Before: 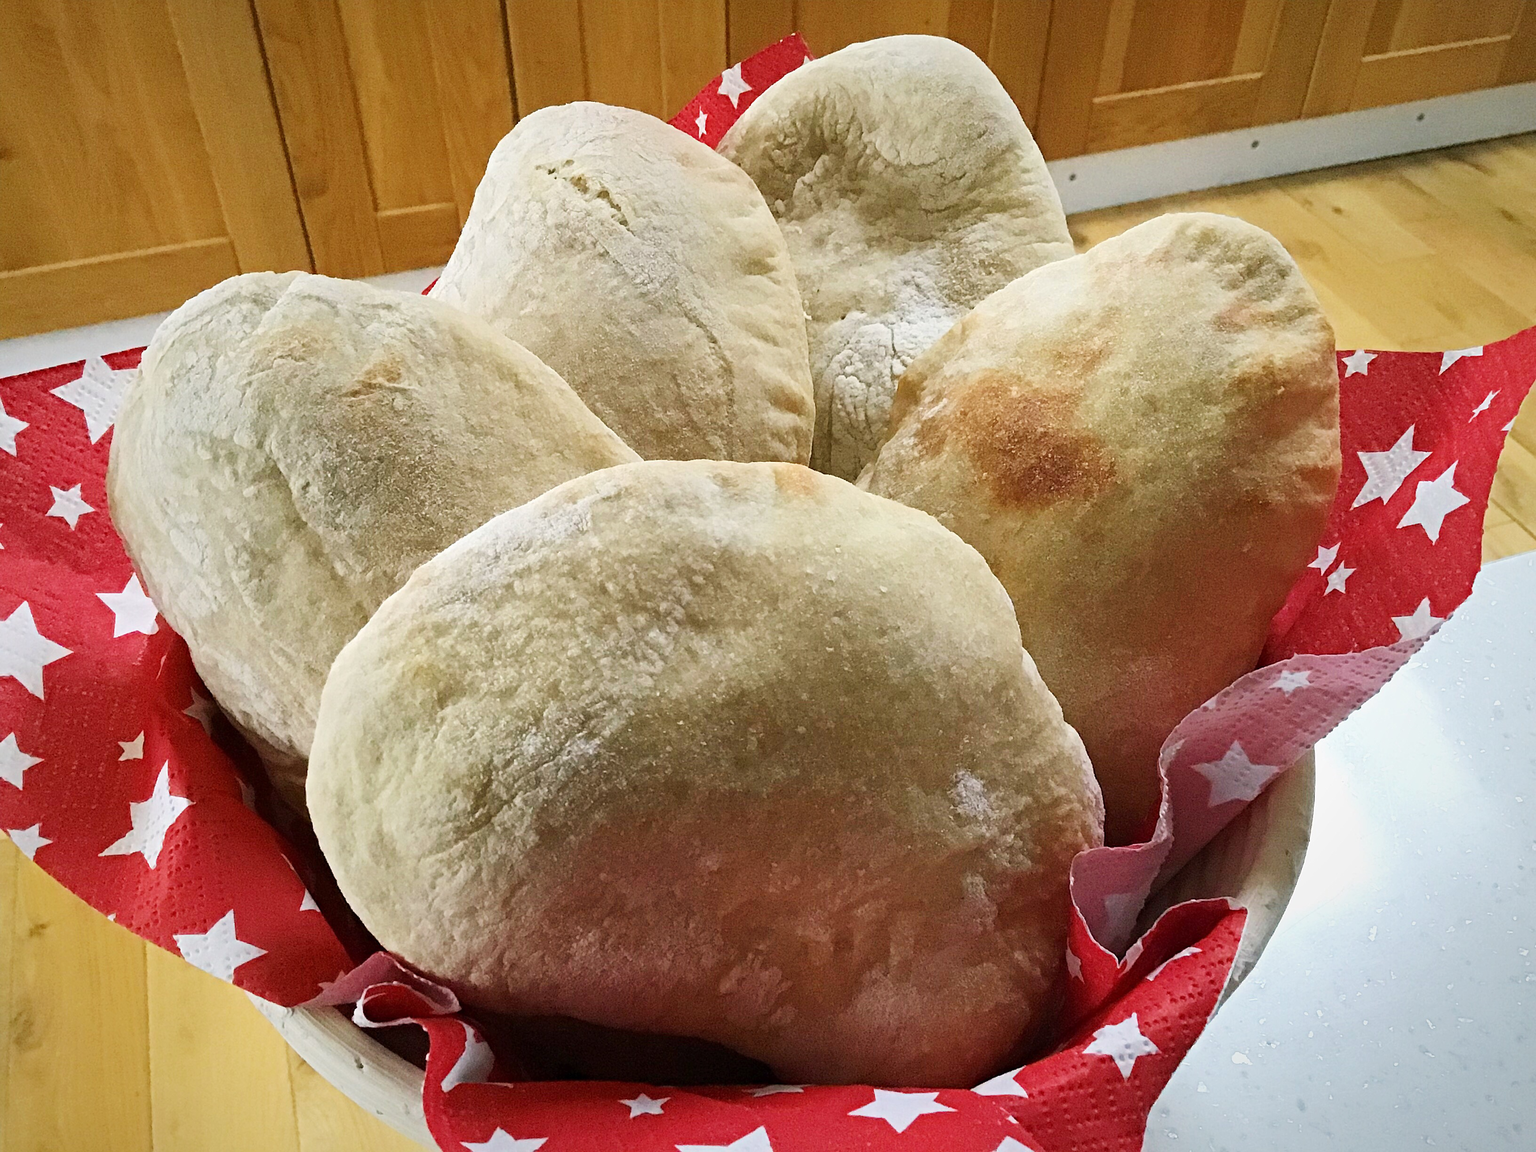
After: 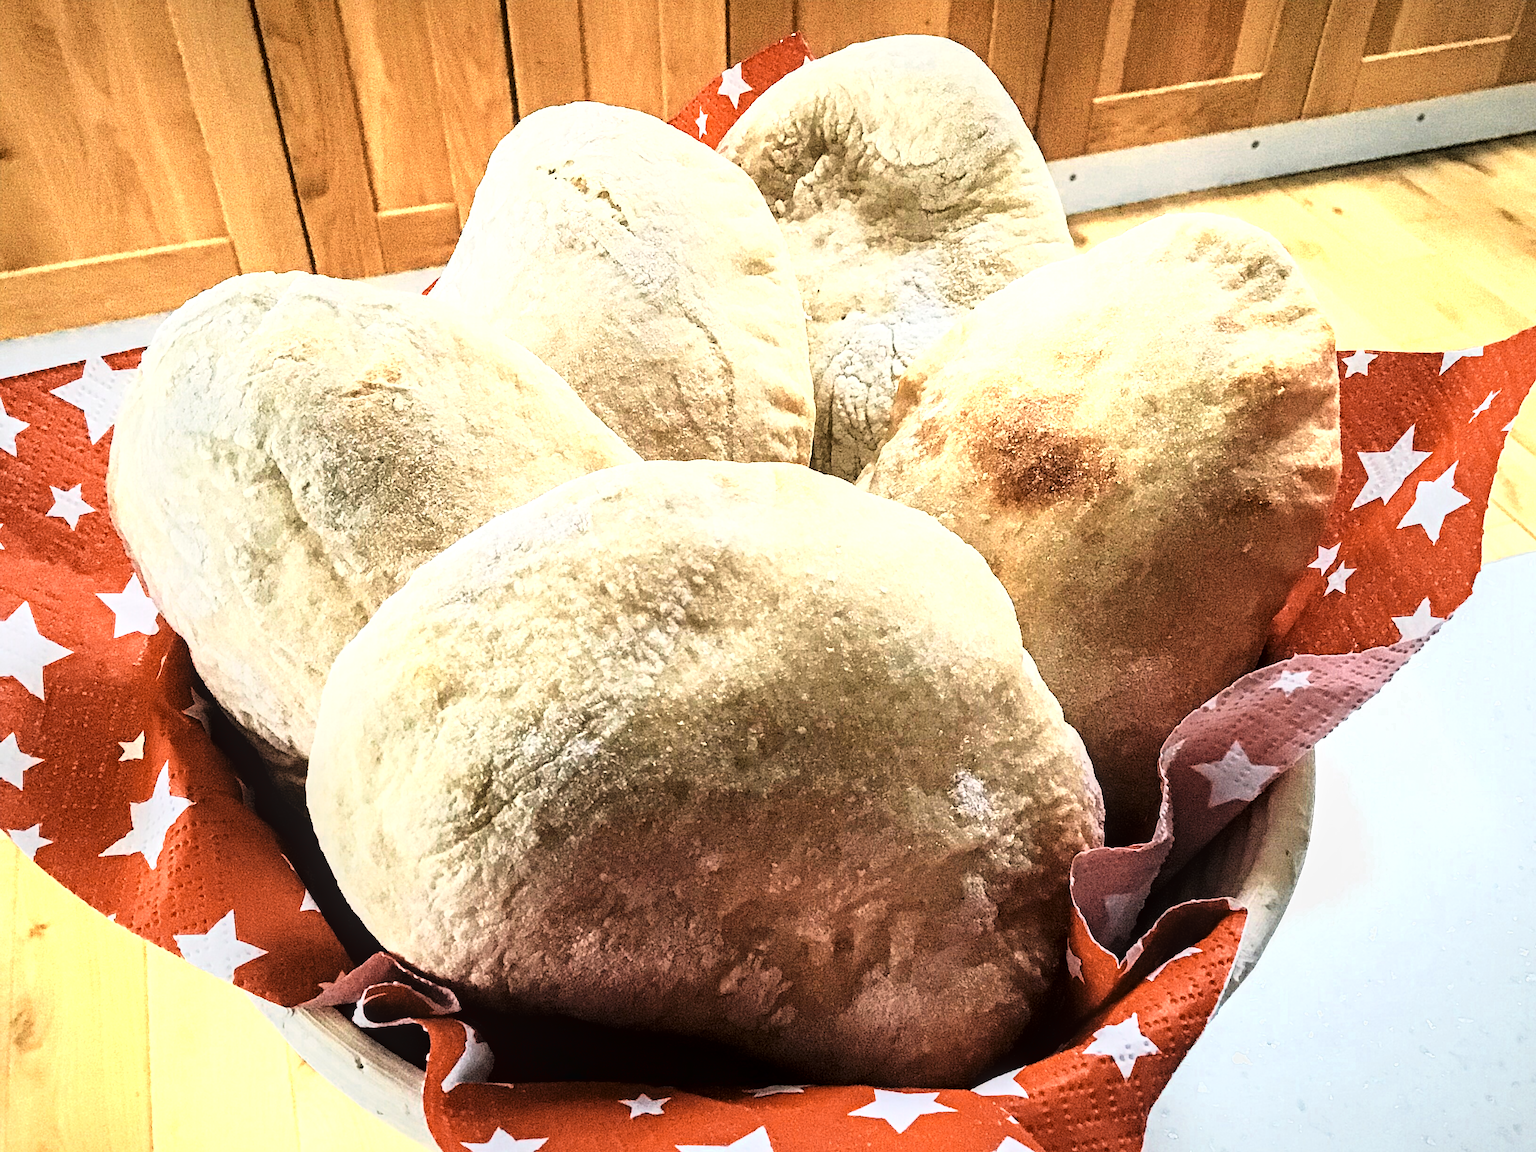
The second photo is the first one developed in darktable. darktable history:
color zones: curves: ch0 [(0.018, 0.548) (0.197, 0.654) (0.425, 0.447) (0.605, 0.658) (0.732, 0.579)]; ch1 [(0.105, 0.531) (0.224, 0.531) (0.386, 0.39) (0.618, 0.456) (0.732, 0.456) (0.956, 0.421)]; ch2 [(0.039, 0.583) (0.215, 0.465) (0.399, 0.544) (0.465, 0.548) (0.614, 0.447) (0.724, 0.43) (0.882, 0.623) (0.956, 0.632)]
tone curve: curves: ch0 [(0.016, 0.011) (0.094, 0.016) (0.469, 0.508) (0.721, 0.862) (1, 1)], color space Lab, linked channels, preserve colors none
local contrast: on, module defaults
tone equalizer: on, module defaults
